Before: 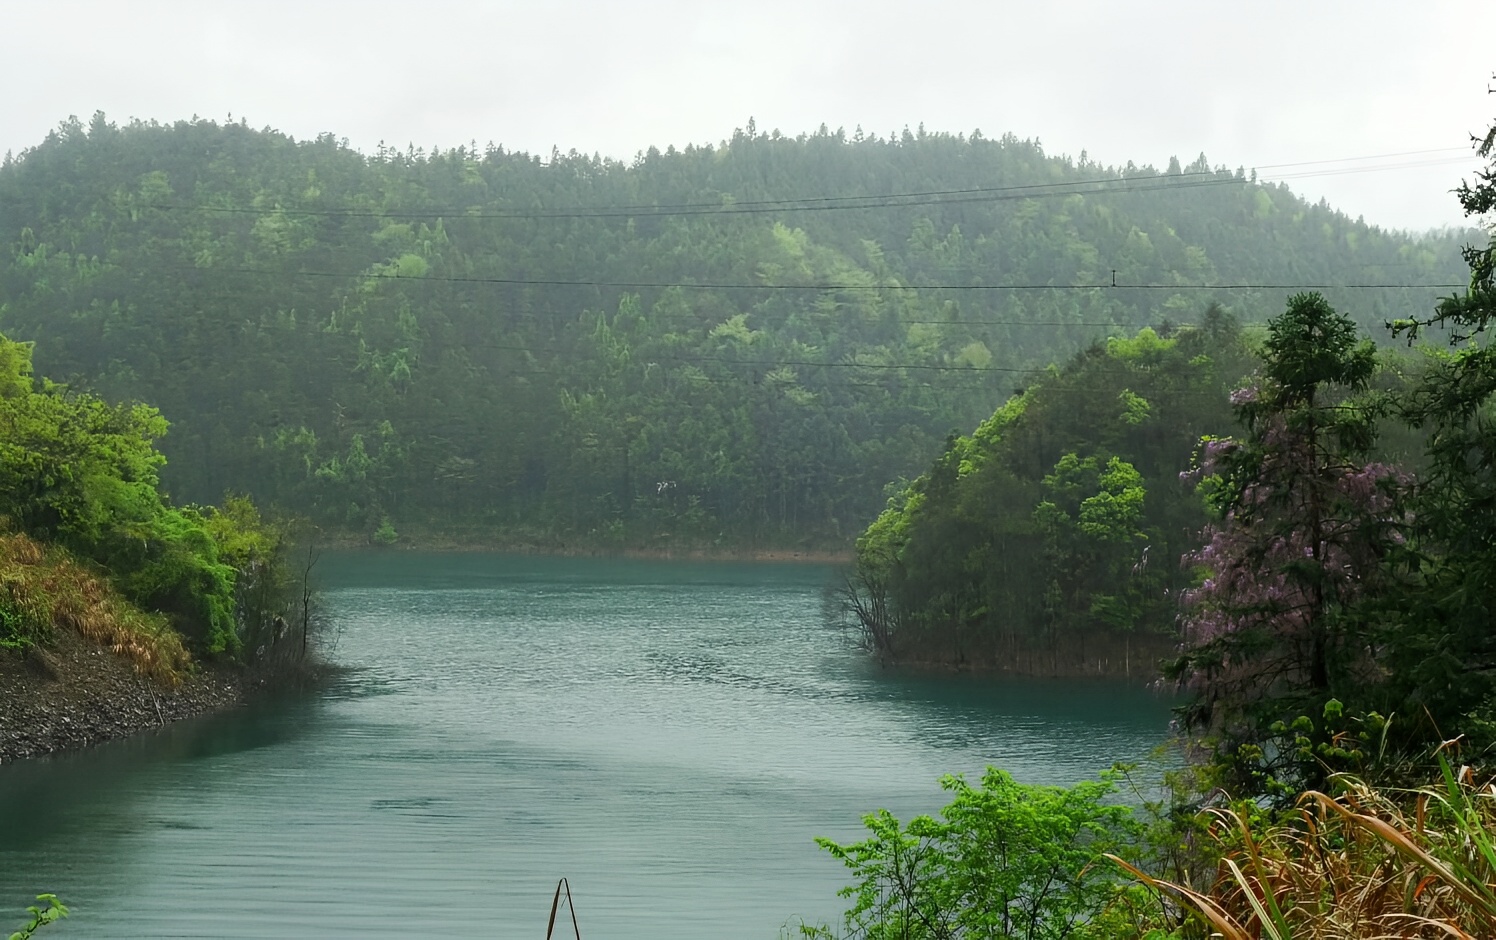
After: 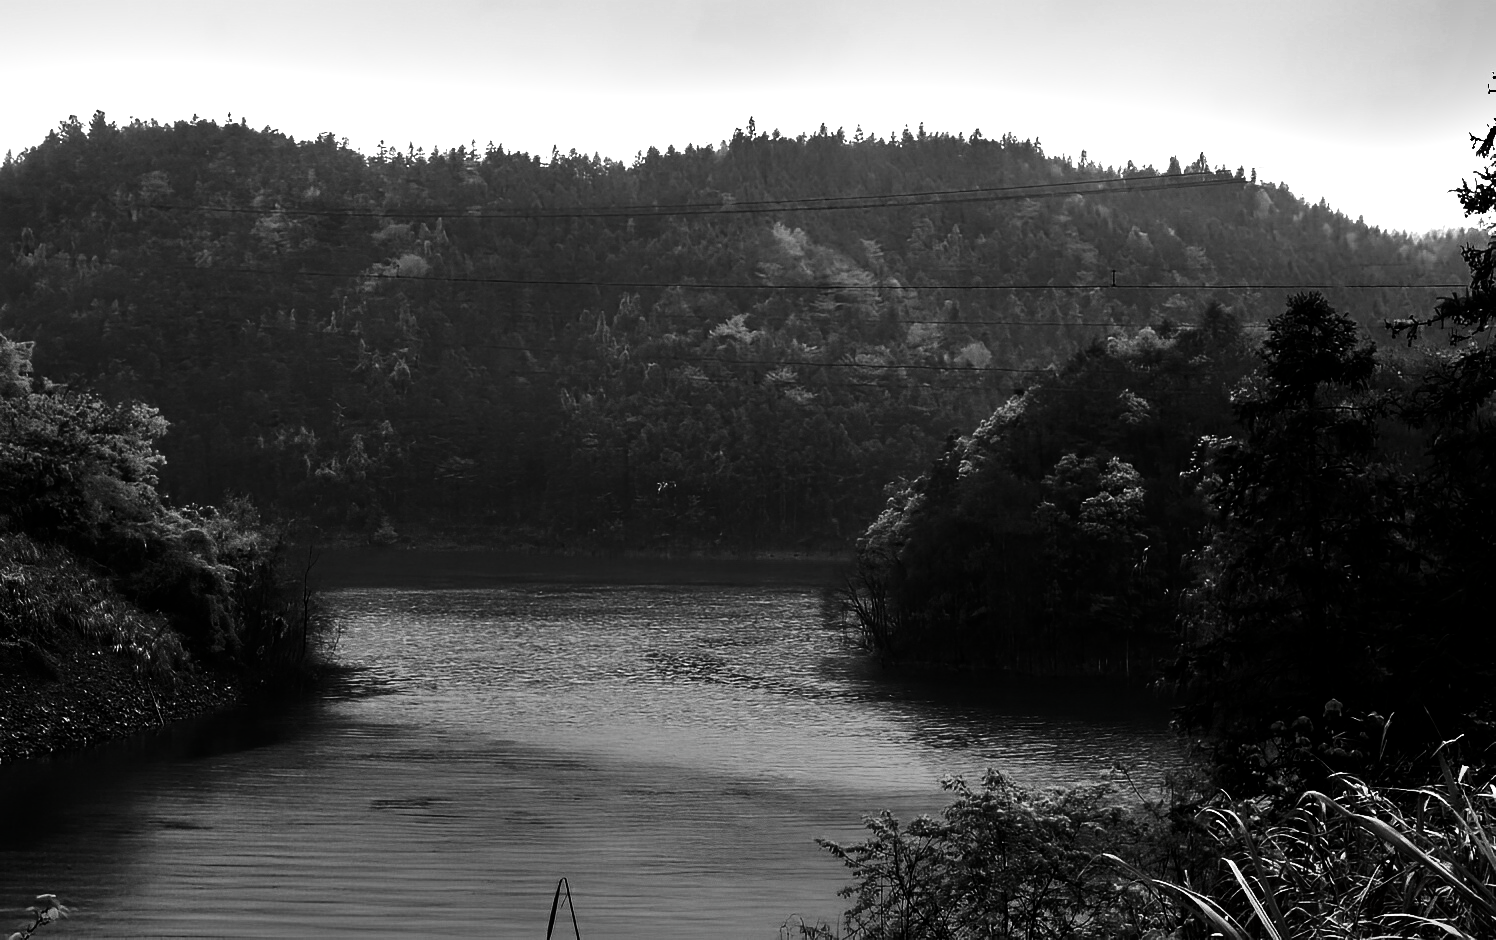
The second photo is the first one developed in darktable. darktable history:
tone equalizer: -8 EV -0.444 EV, -7 EV -0.404 EV, -6 EV -0.336 EV, -5 EV -0.246 EV, -3 EV 0.204 EV, -2 EV 0.326 EV, -1 EV 0.367 EV, +0 EV 0.447 EV
shadows and highlights: white point adjustment 0.955, soften with gaussian
contrast brightness saturation: contrast 0.02, brightness -0.999, saturation -0.981
color correction: highlights b* -0.042, saturation 0.485
